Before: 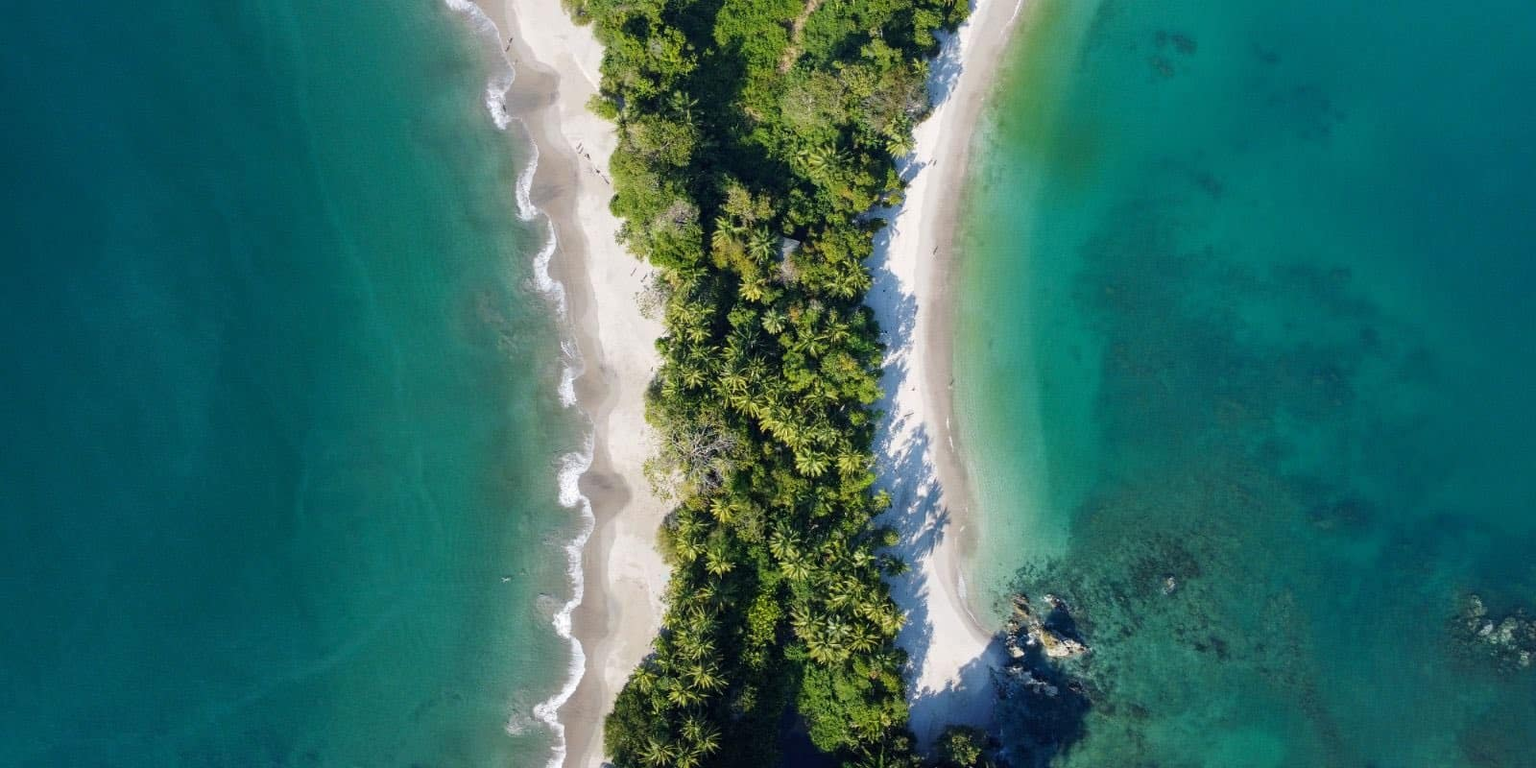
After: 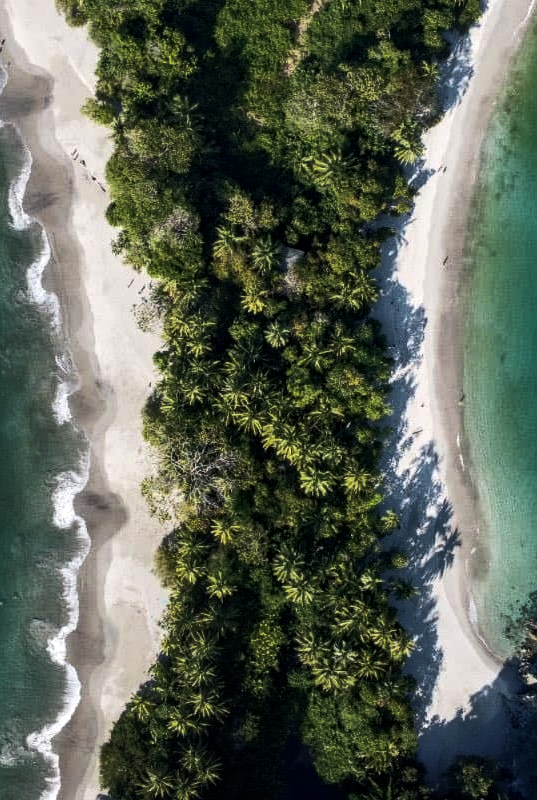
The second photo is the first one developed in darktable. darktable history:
local contrast: on, module defaults
base curve: curves: ch0 [(0, 0) (0.283, 0.295) (1, 1)]
color balance rgb: perceptual saturation grading › global saturation -0.082%, perceptual brilliance grading › highlights 1.955%, perceptual brilliance grading › mid-tones -49.812%, perceptual brilliance grading › shadows -49.594%, global vibrance 19.799%
crop: left 33.087%, right 33.314%
